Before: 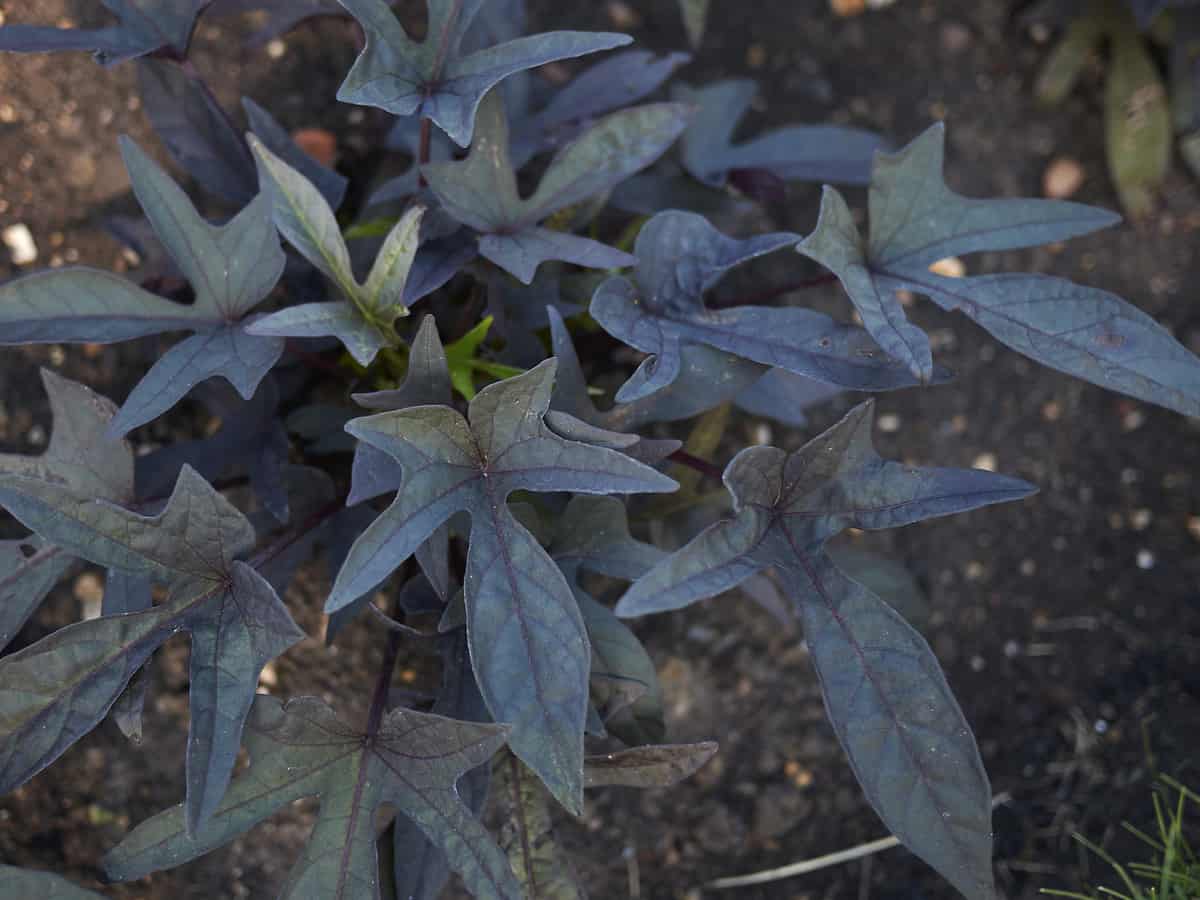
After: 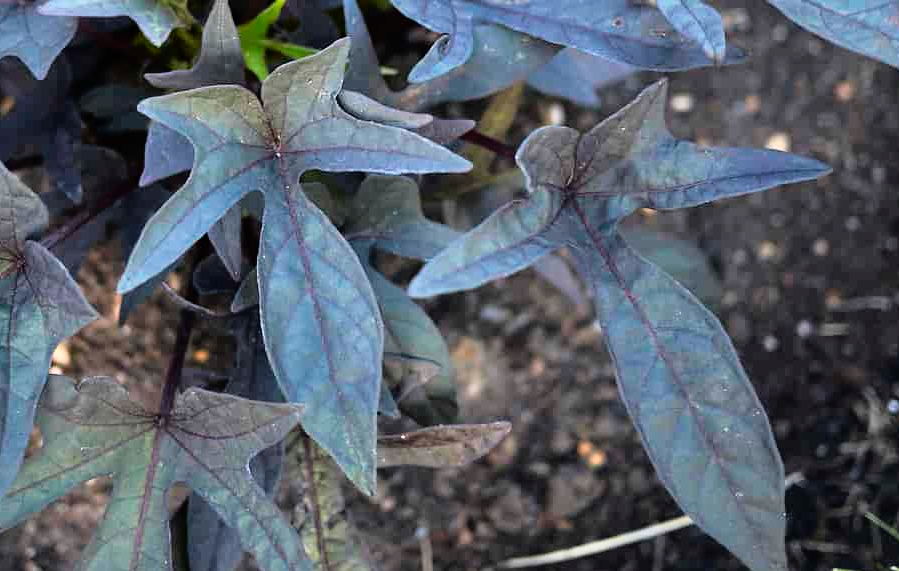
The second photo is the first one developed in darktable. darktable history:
crop and rotate: left 17.315%, top 35.636%, right 7.75%, bottom 0.839%
base curve: curves: ch0 [(0, 0) (0.012, 0.01) (0.073, 0.168) (0.31, 0.711) (0.645, 0.957) (1, 1)]
